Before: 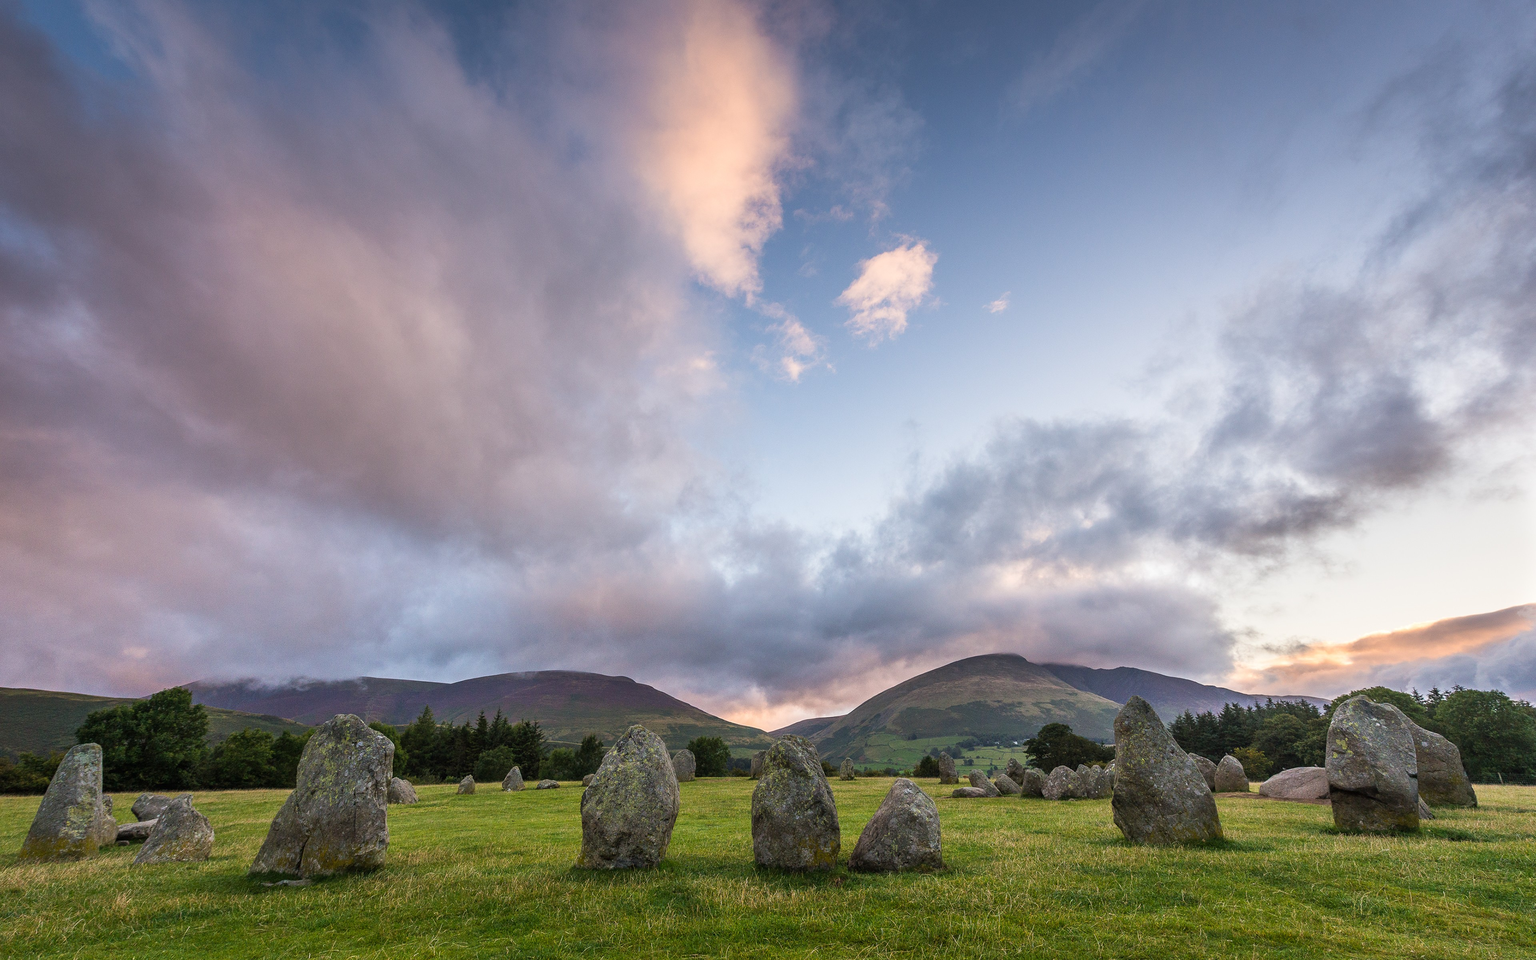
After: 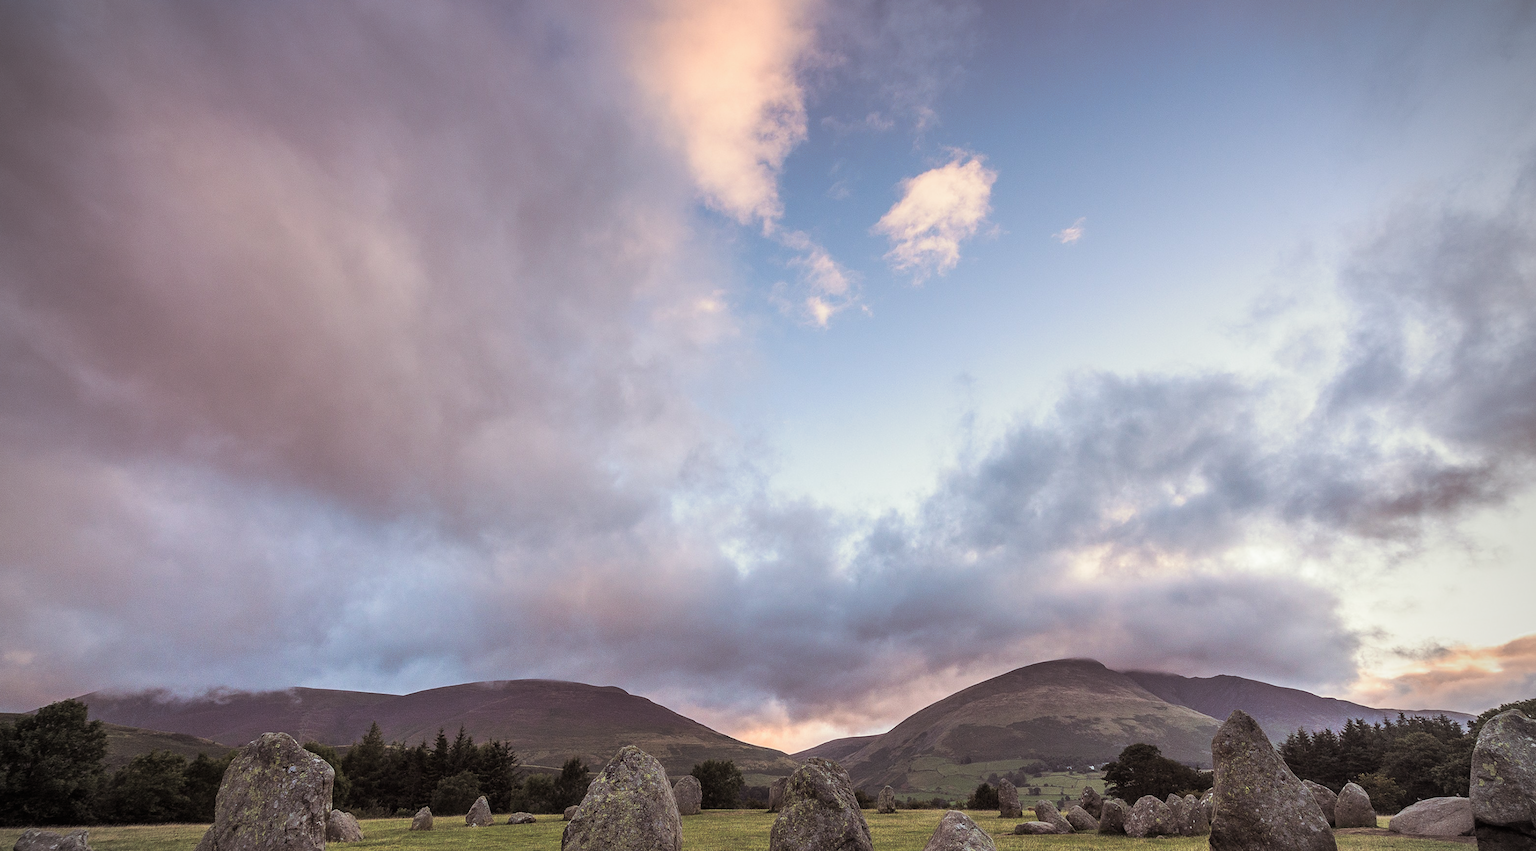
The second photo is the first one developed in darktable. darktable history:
vignetting: on, module defaults
crop: left 7.856%, top 11.836%, right 10.12%, bottom 15.387%
split-toning: shadows › saturation 0.2
